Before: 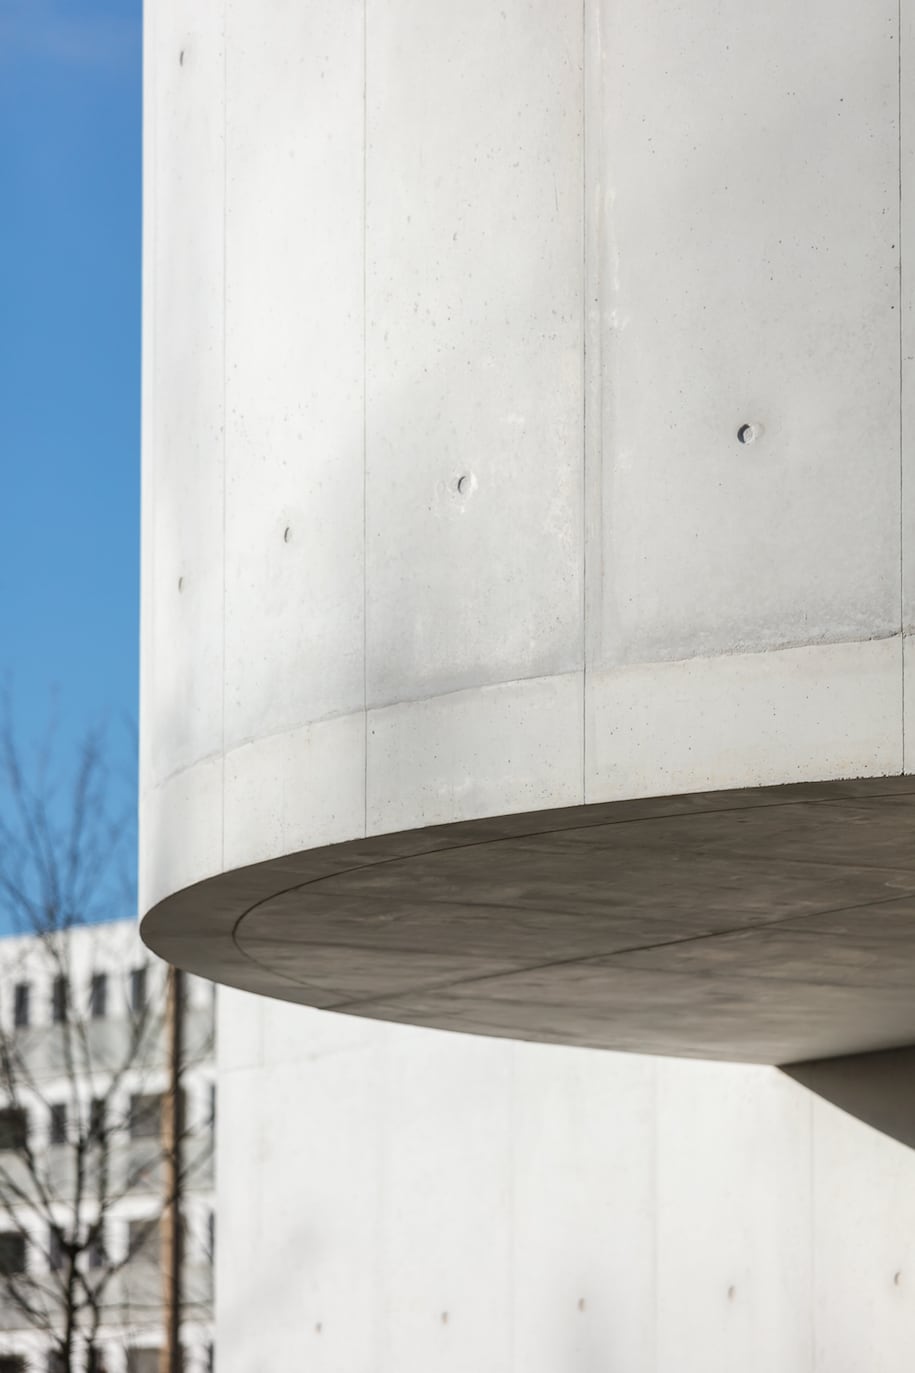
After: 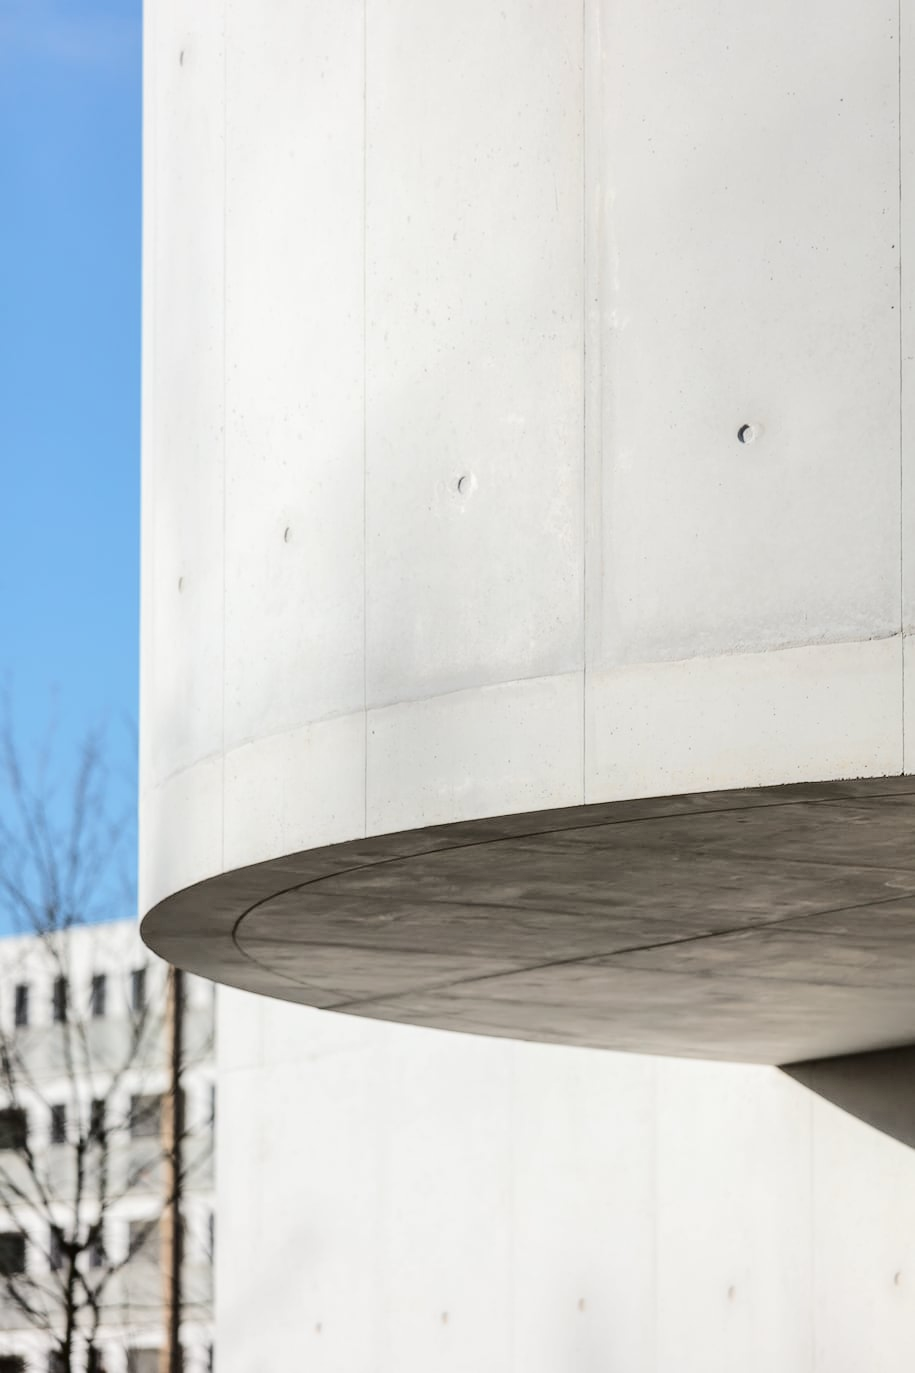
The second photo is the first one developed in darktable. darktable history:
tone curve: curves: ch0 [(0, 0) (0.003, 0.019) (0.011, 0.021) (0.025, 0.023) (0.044, 0.026) (0.069, 0.037) (0.1, 0.059) (0.136, 0.088) (0.177, 0.138) (0.224, 0.199) (0.277, 0.279) (0.335, 0.376) (0.399, 0.481) (0.468, 0.581) (0.543, 0.658) (0.623, 0.735) (0.709, 0.8) (0.801, 0.861) (0.898, 0.928) (1, 1)], color space Lab, independent channels, preserve colors none
